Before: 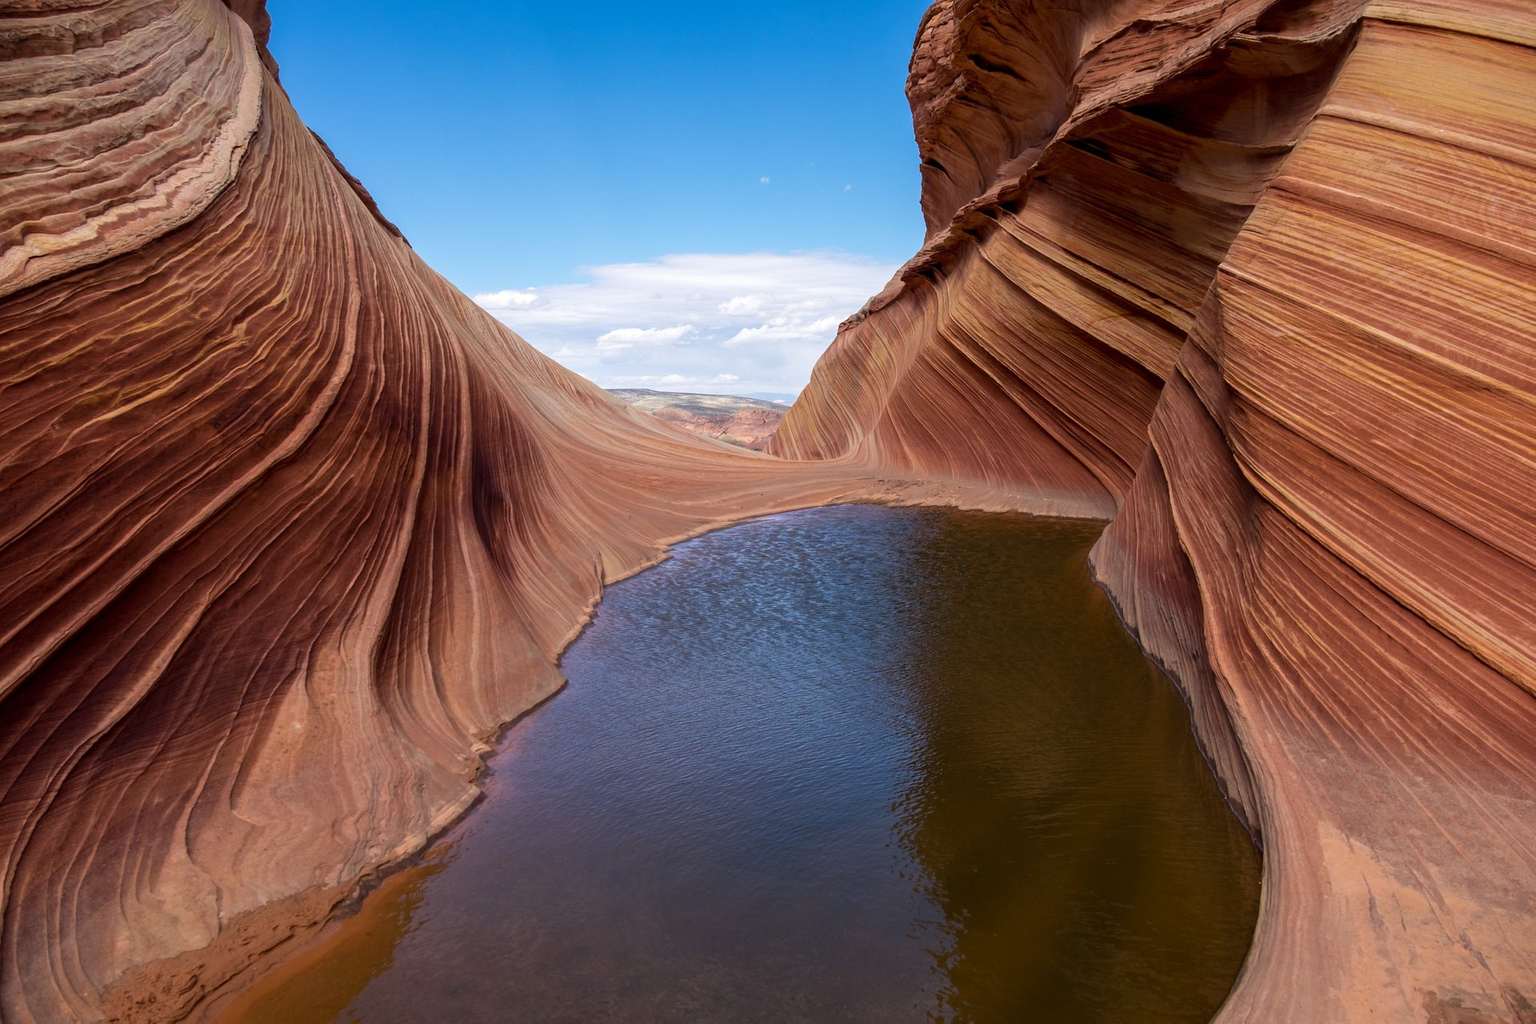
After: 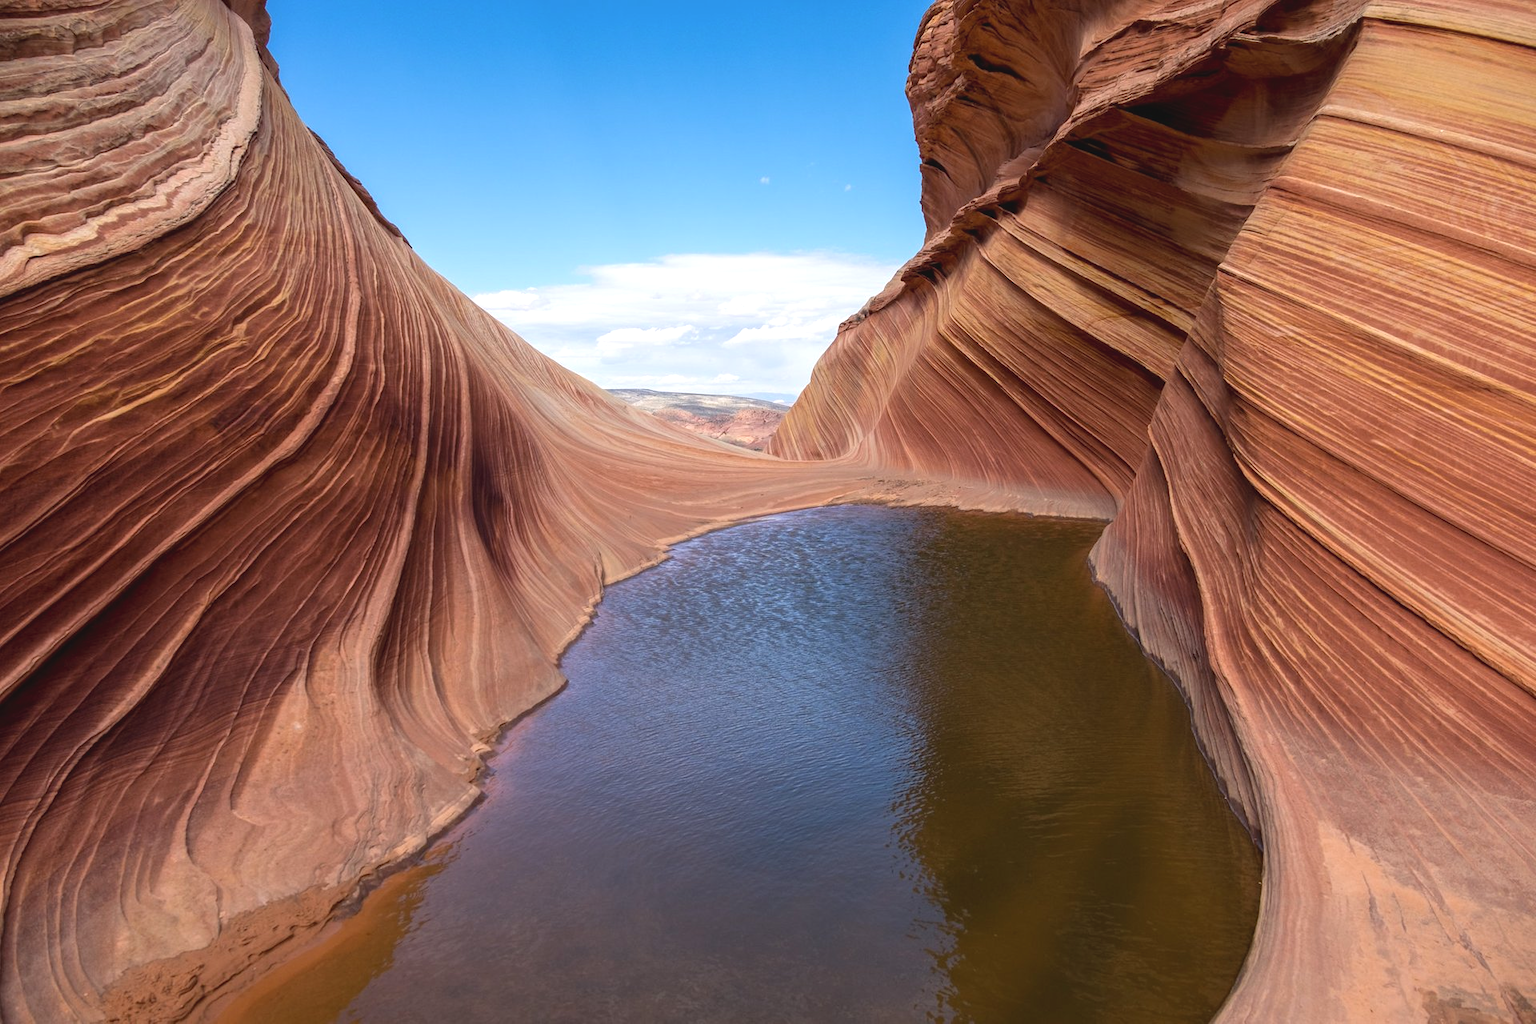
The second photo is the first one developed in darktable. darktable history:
exposure: black level correction 0, exposure 0.498 EV, compensate exposure bias true, compensate highlight preservation false
contrast brightness saturation: contrast -0.1, saturation -0.083
